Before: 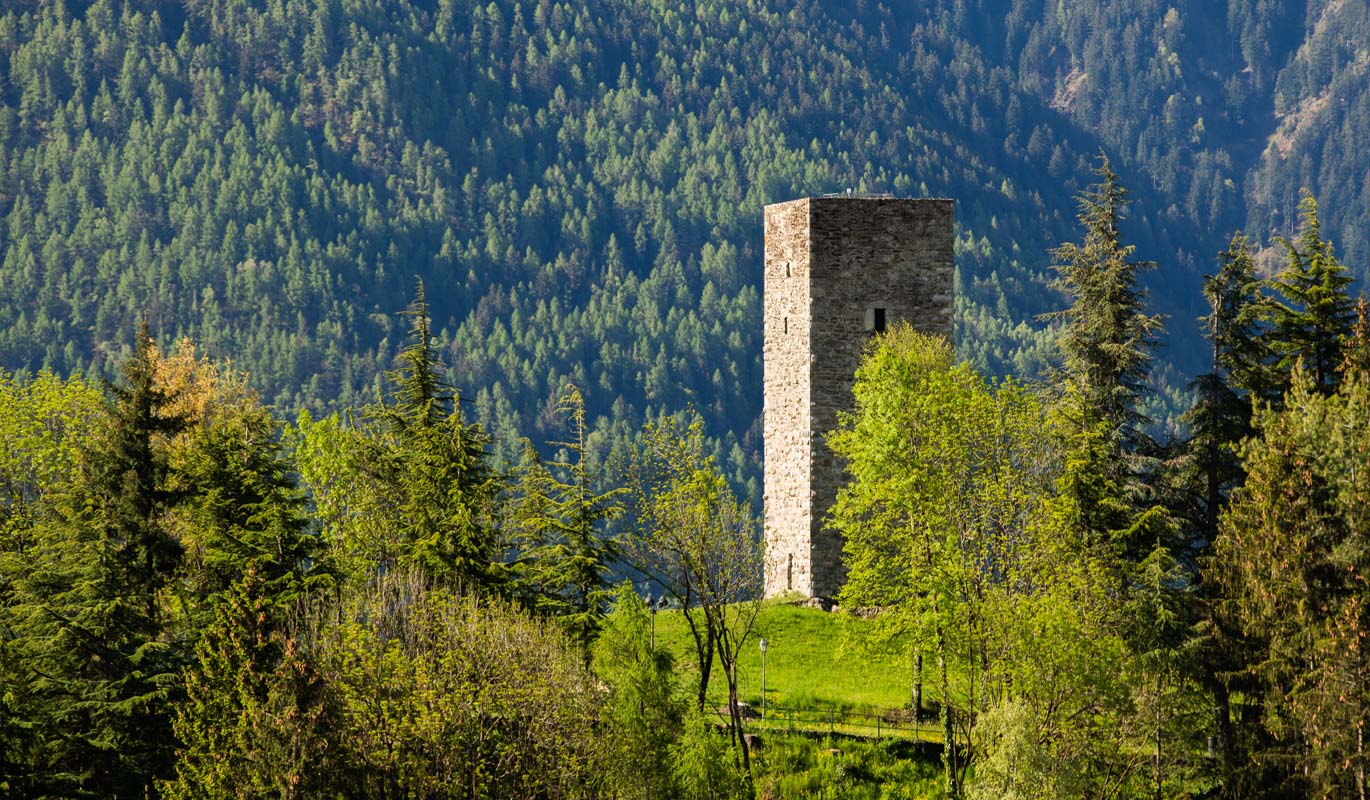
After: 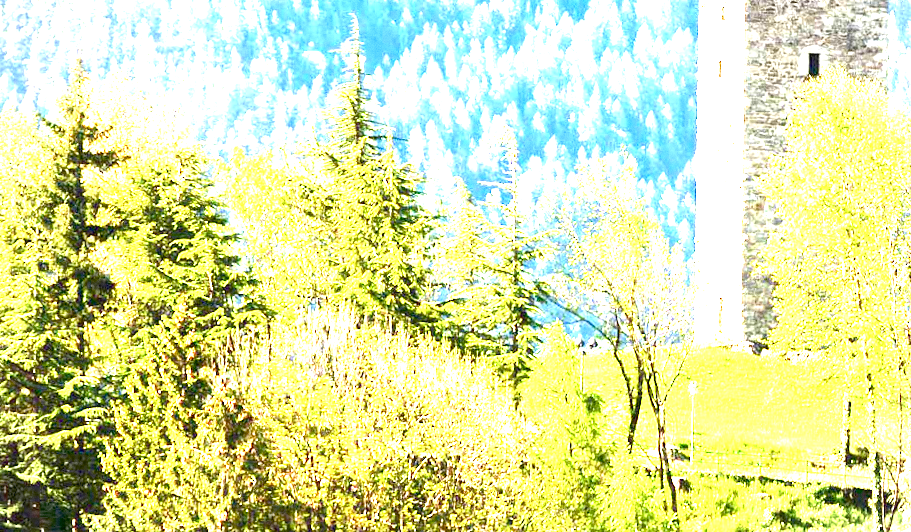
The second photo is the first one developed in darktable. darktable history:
grain: on, module defaults
exposure: black level correction 0, exposure 4 EV, compensate exposure bias true, compensate highlight preservation false
vignetting: fall-off start 100%, brightness -0.282, width/height ratio 1.31
color balance rgb: perceptual saturation grading › global saturation 20%, perceptual saturation grading › highlights -25%, perceptual saturation grading › shadows 50%
crop and rotate: angle -0.82°, left 3.85%, top 31.828%, right 27.992%
